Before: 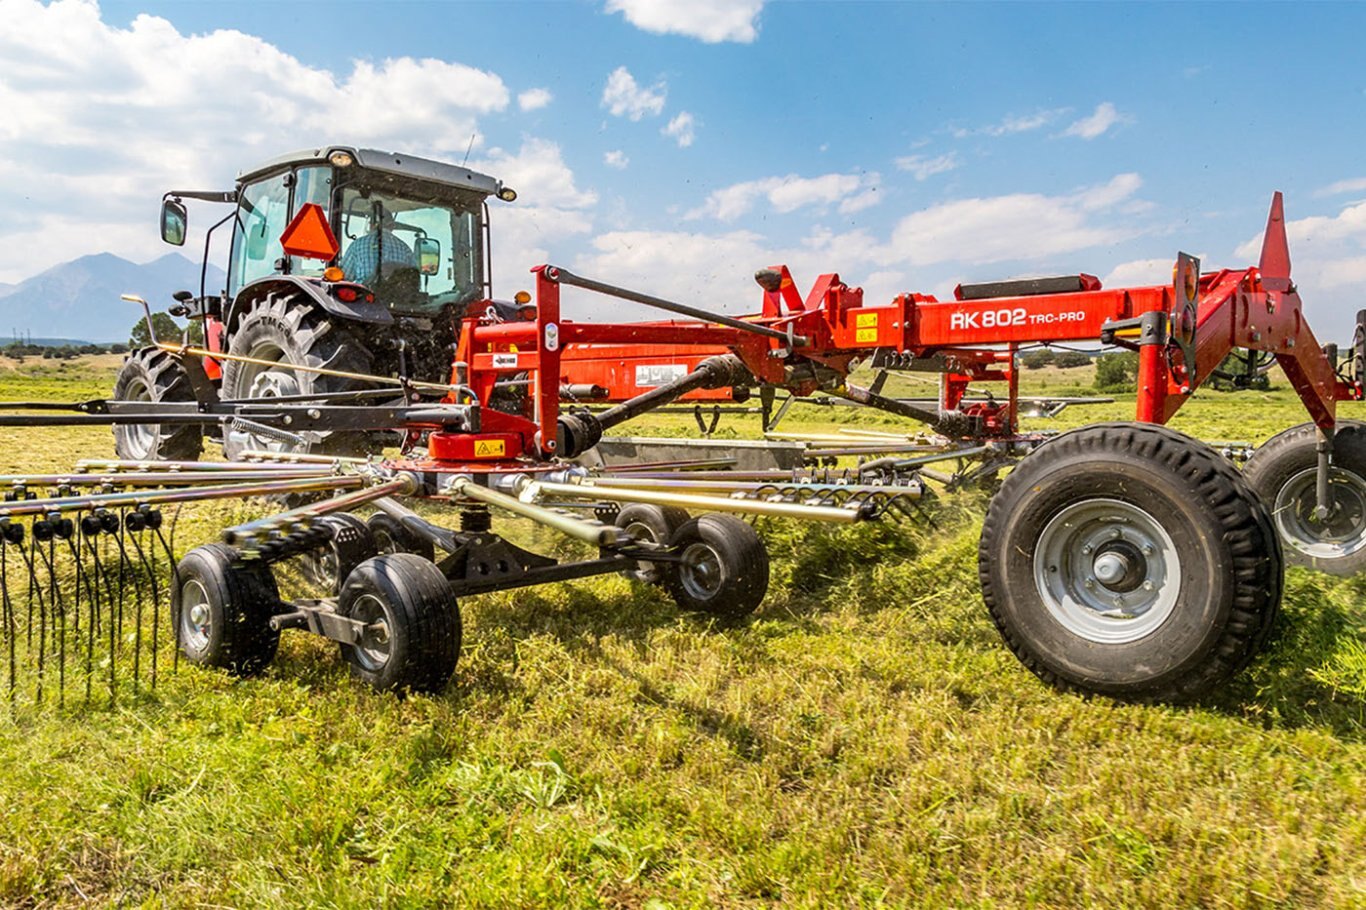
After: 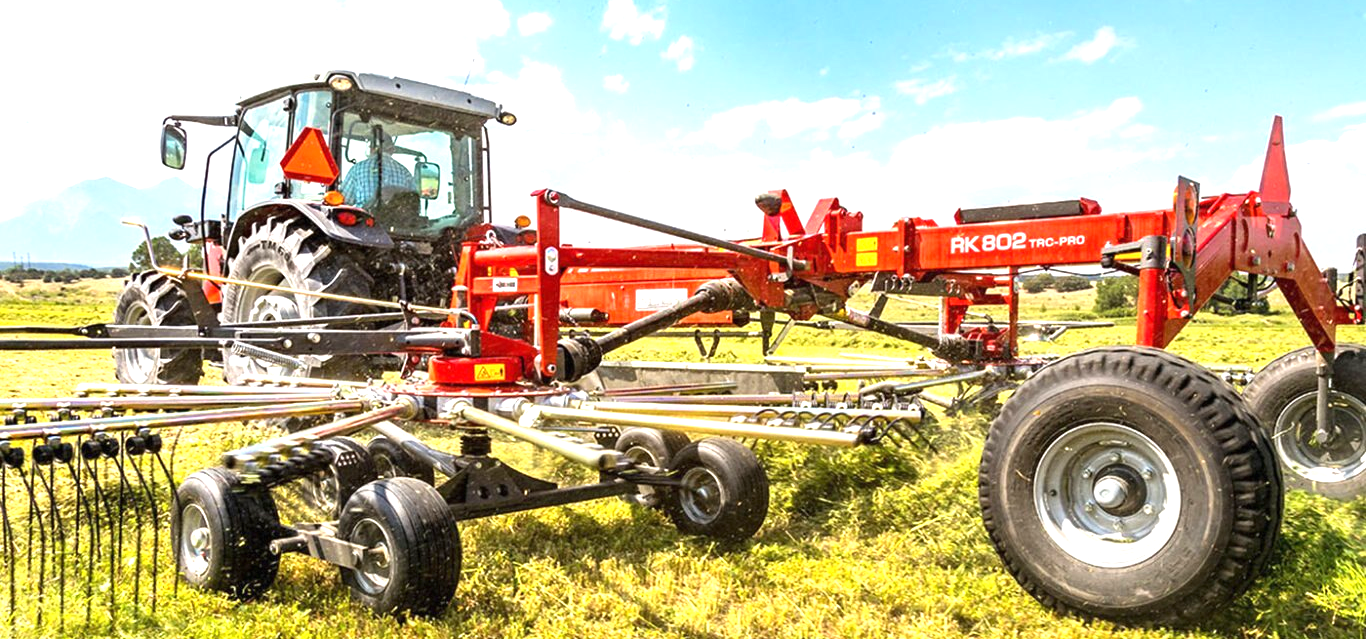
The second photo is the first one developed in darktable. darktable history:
exposure: black level correction 0, exposure 1.001 EV, compensate exposure bias true, compensate highlight preservation false
crop and rotate: top 8.363%, bottom 21.379%
